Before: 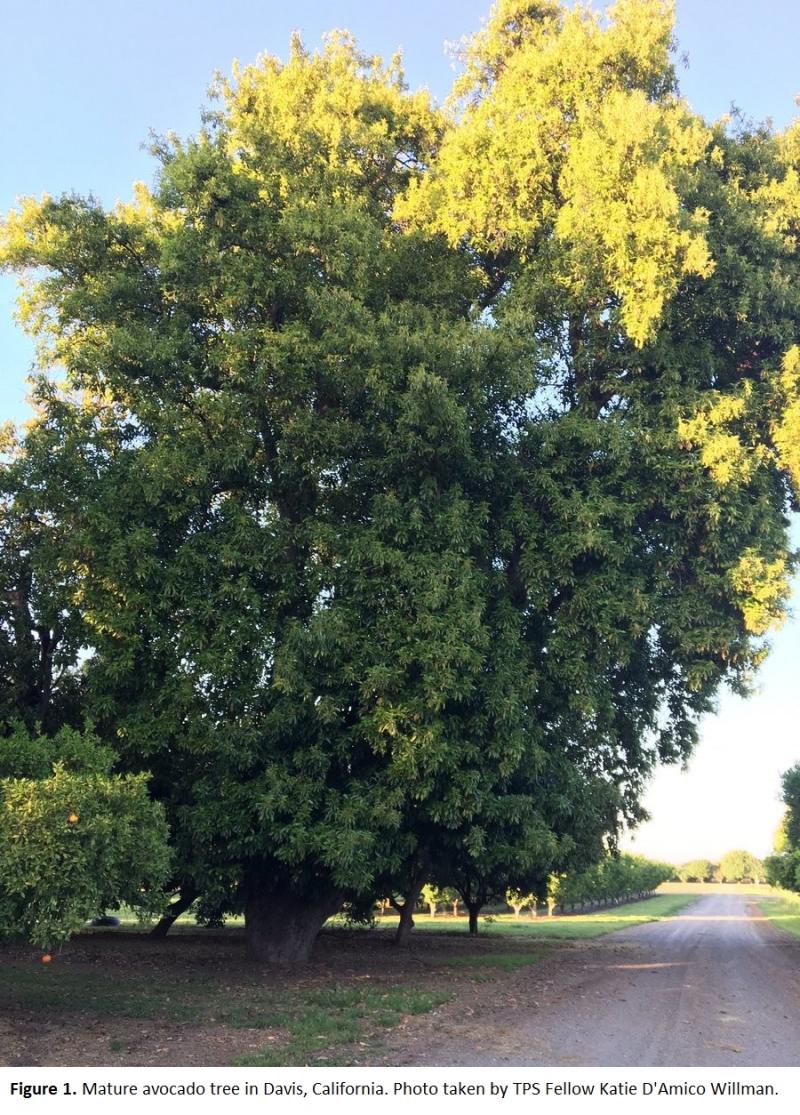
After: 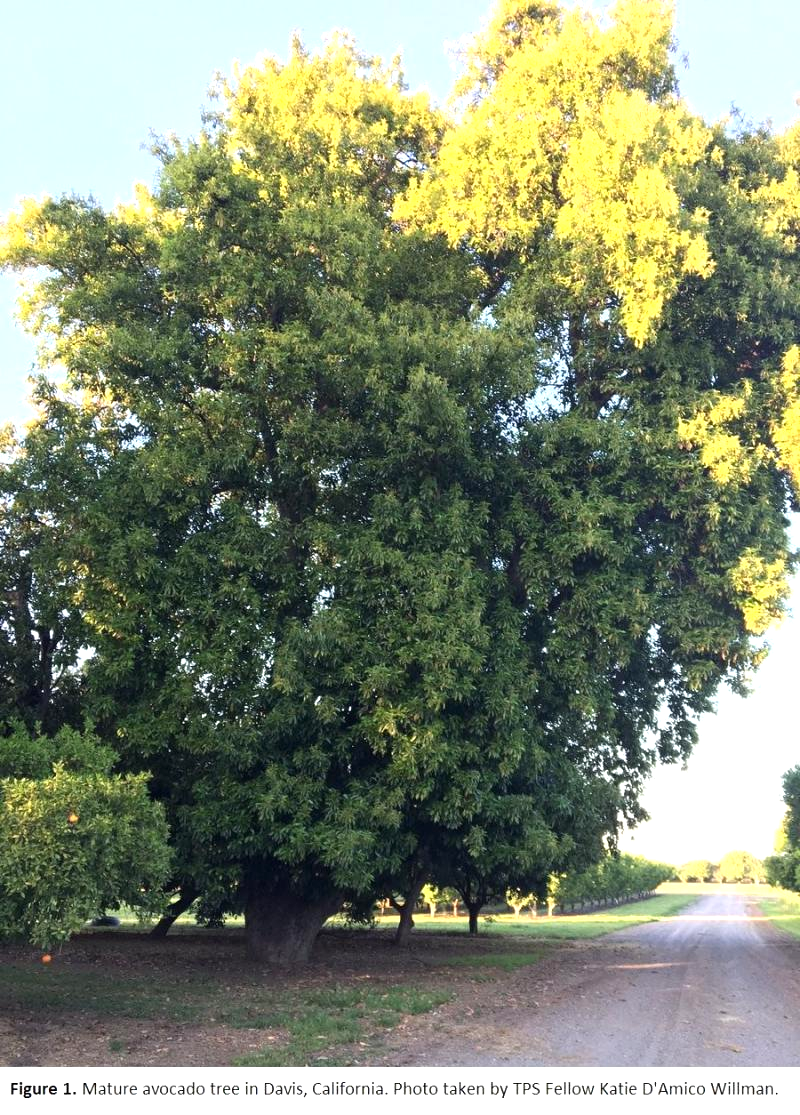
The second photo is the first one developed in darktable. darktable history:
exposure: exposure 0.512 EV, compensate highlight preservation false
